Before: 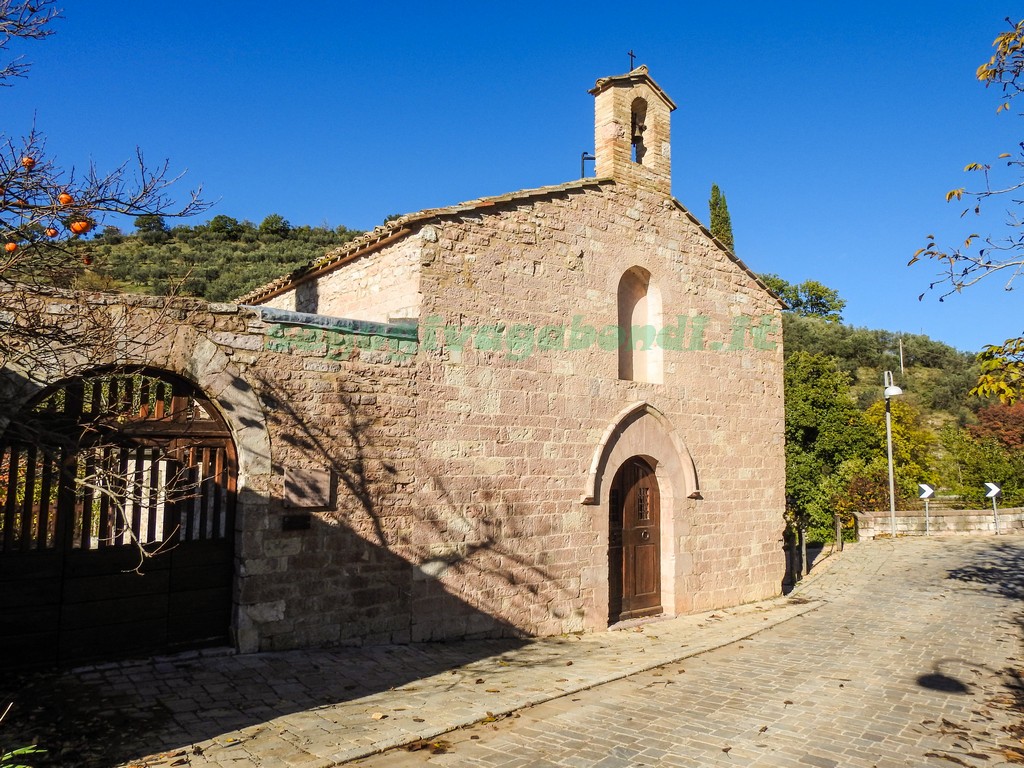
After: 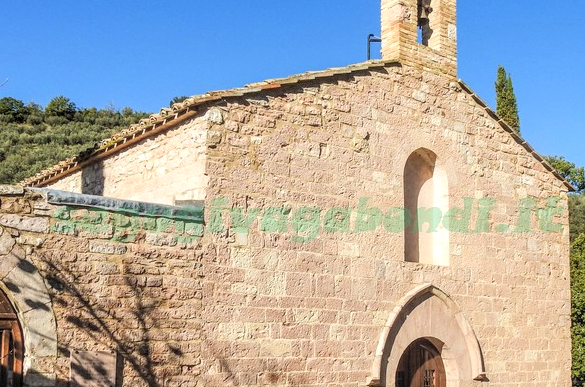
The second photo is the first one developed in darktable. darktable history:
crop: left 20.932%, top 15.471%, right 21.848%, bottom 34.081%
contrast brightness saturation: brightness 0.15
local contrast: detail 130%
